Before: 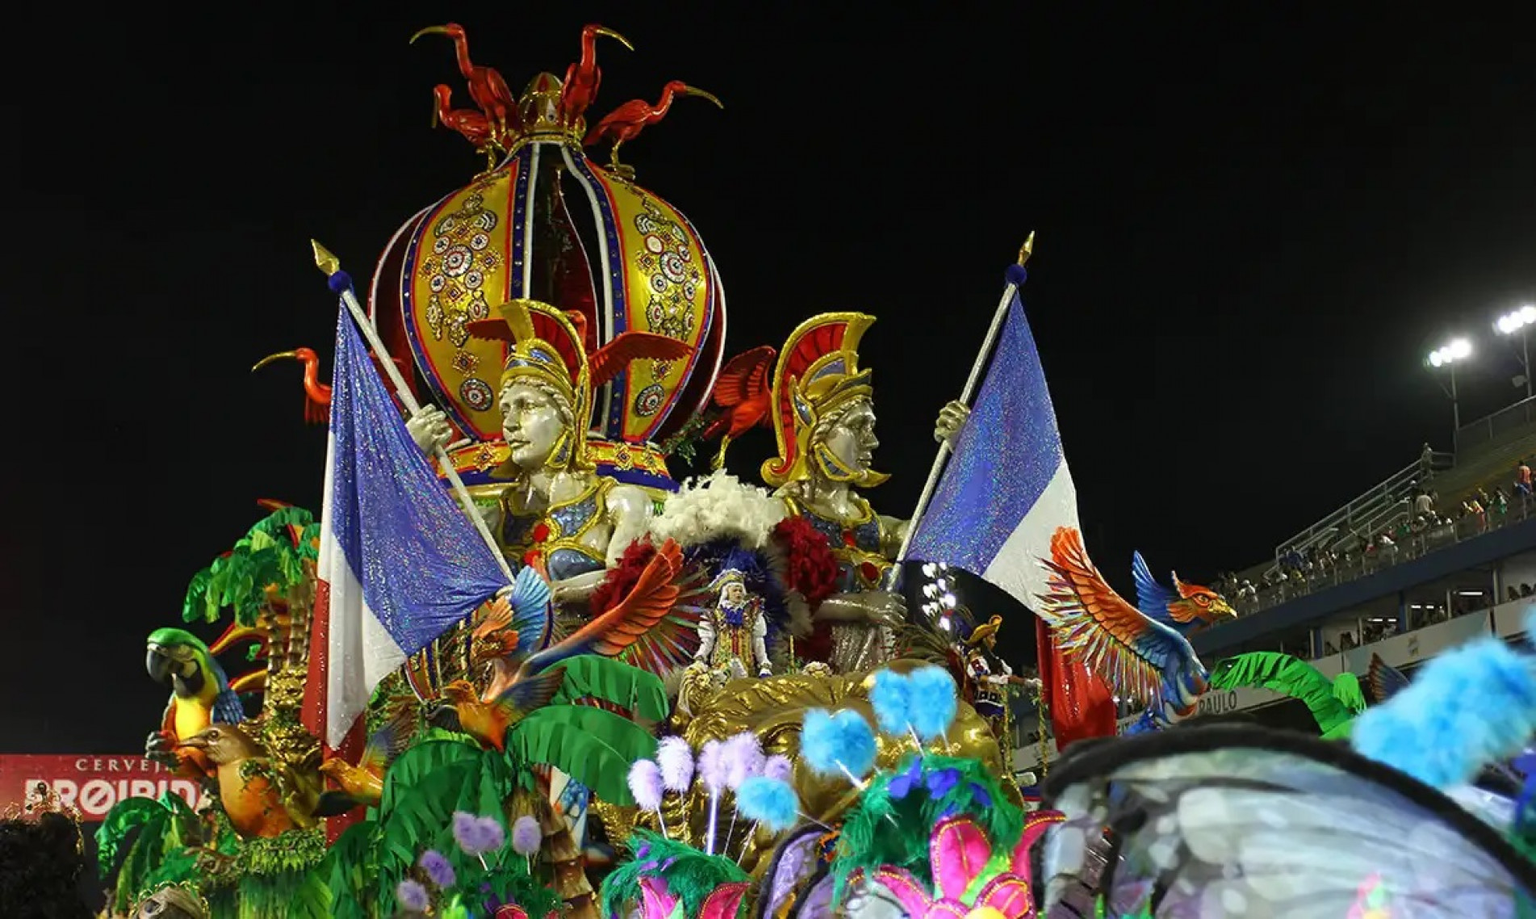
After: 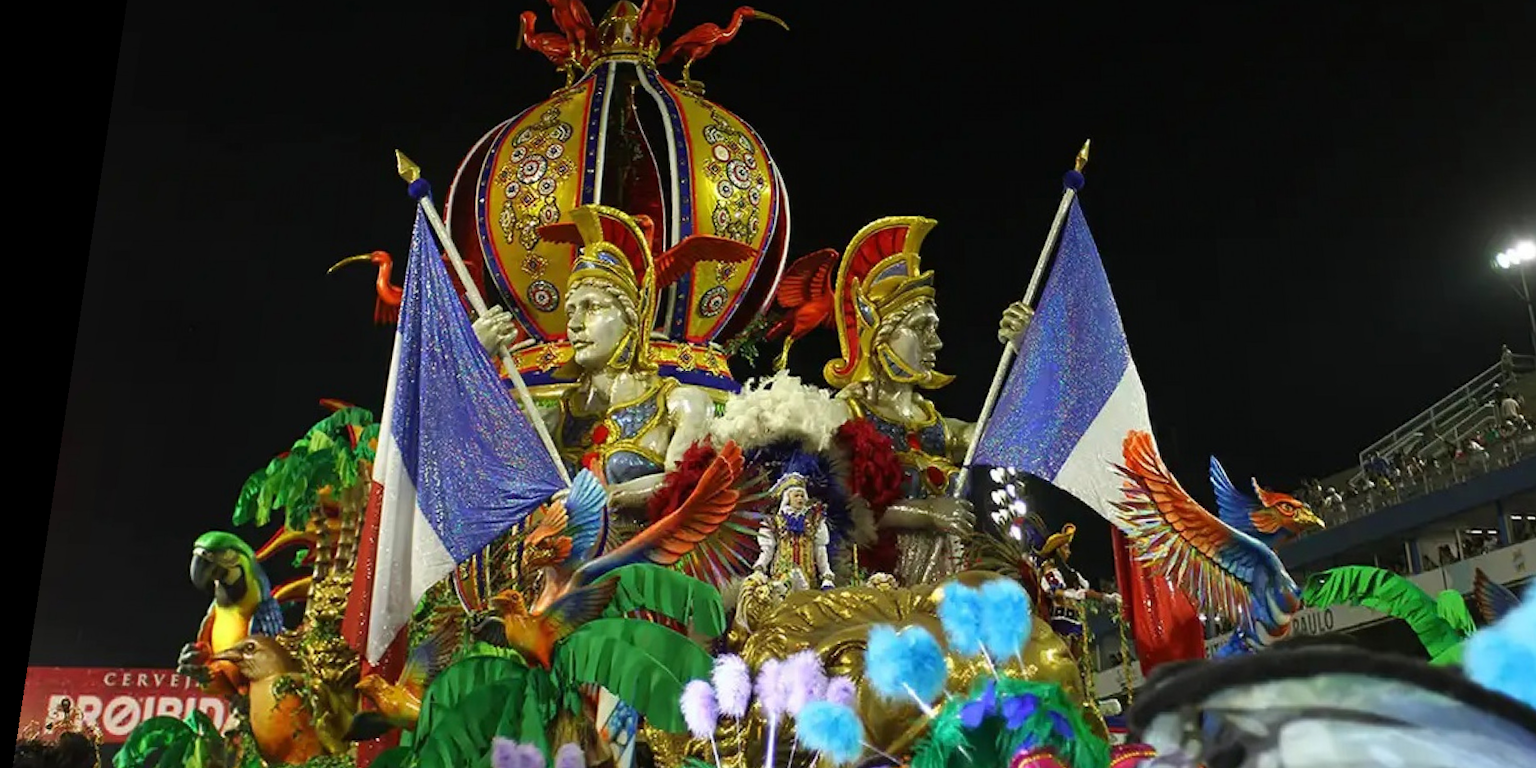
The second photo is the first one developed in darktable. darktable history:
crop: top 7.49%, right 9.717%, bottom 11.943%
rotate and perspective: rotation 0.128°, lens shift (vertical) -0.181, lens shift (horizontal) -0.044, shear 0.001, automatic cropping off
